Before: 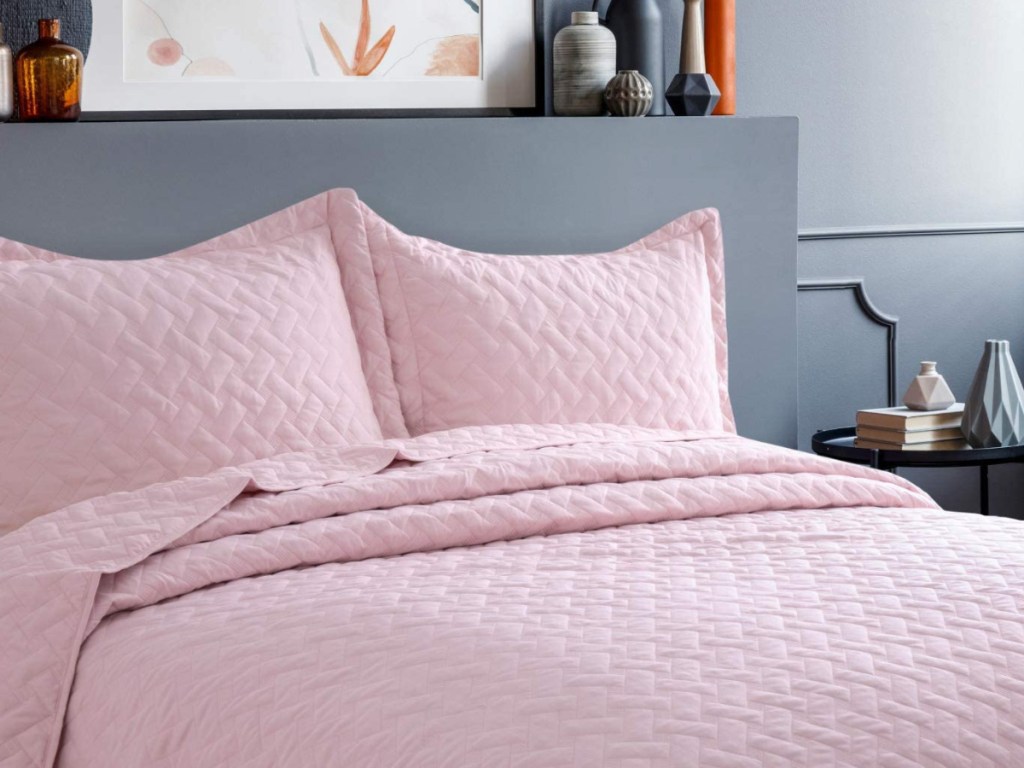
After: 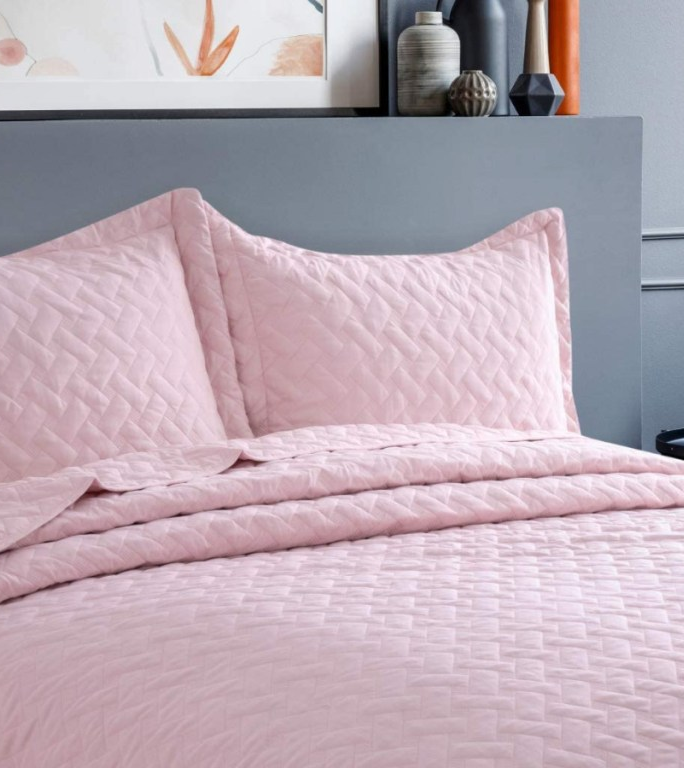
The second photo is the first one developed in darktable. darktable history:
crop and rotate: left 15.303%, right 17.854%
